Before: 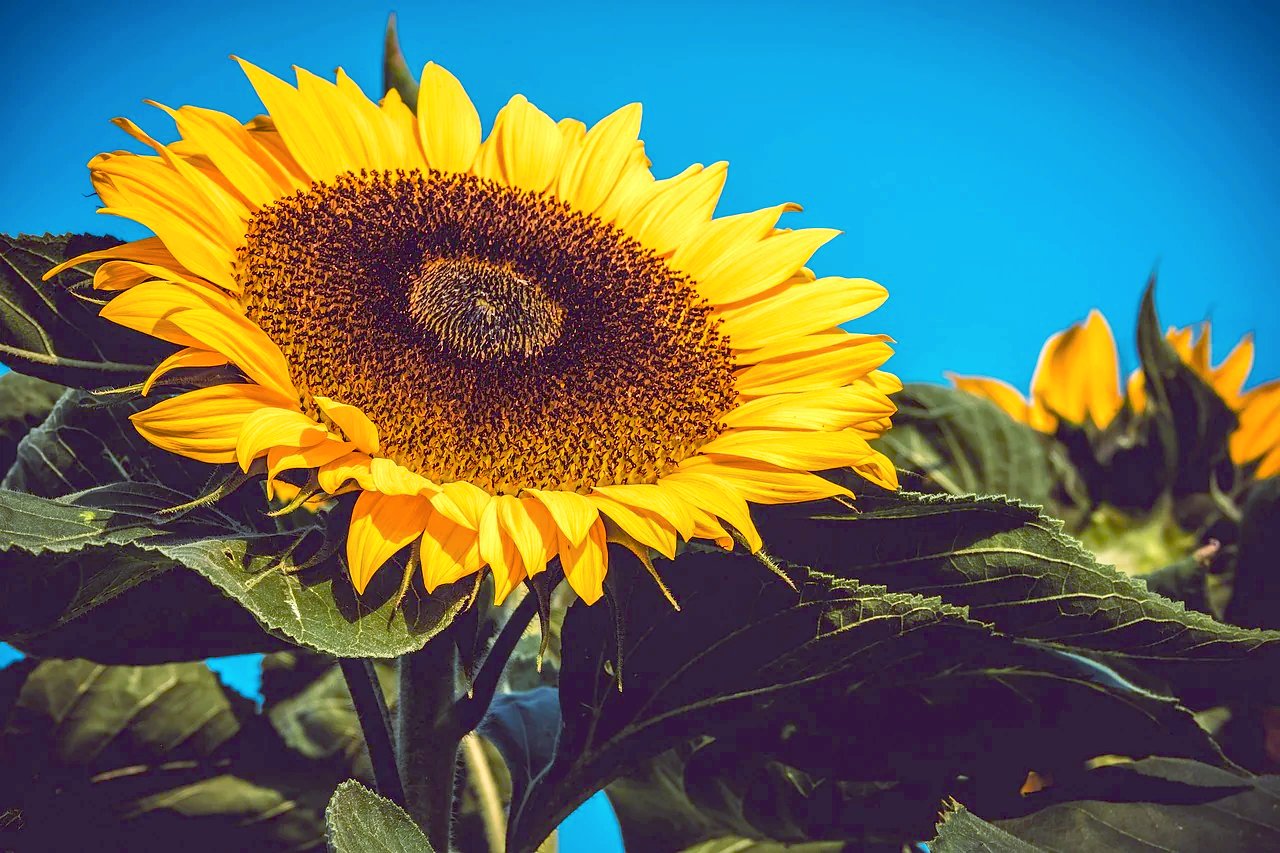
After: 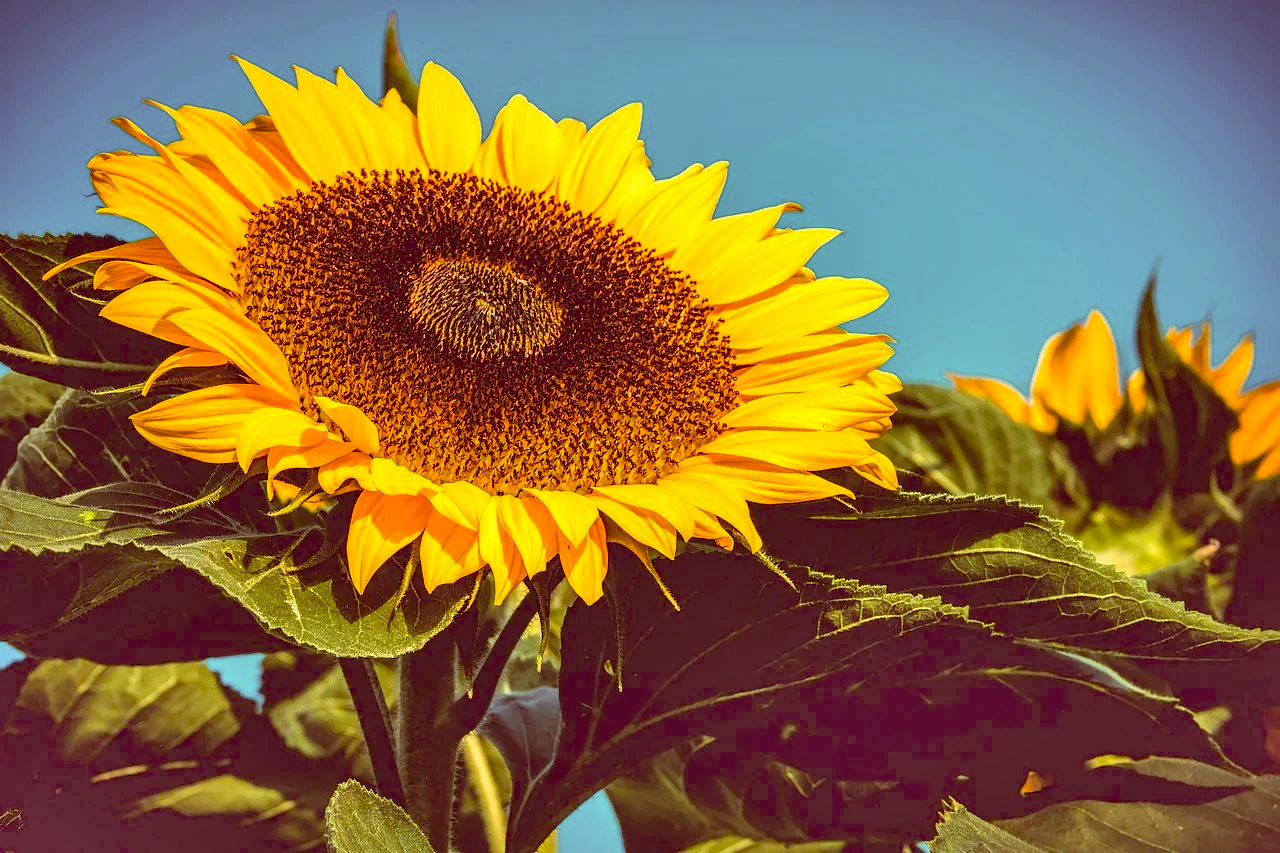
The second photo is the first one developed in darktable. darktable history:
shadows and highlights: shadows 60, soften with gaussian
color correction: highlights a* 1.12, highlights b* 24.26, shadows a* 15.58, shadows b* 24.26
